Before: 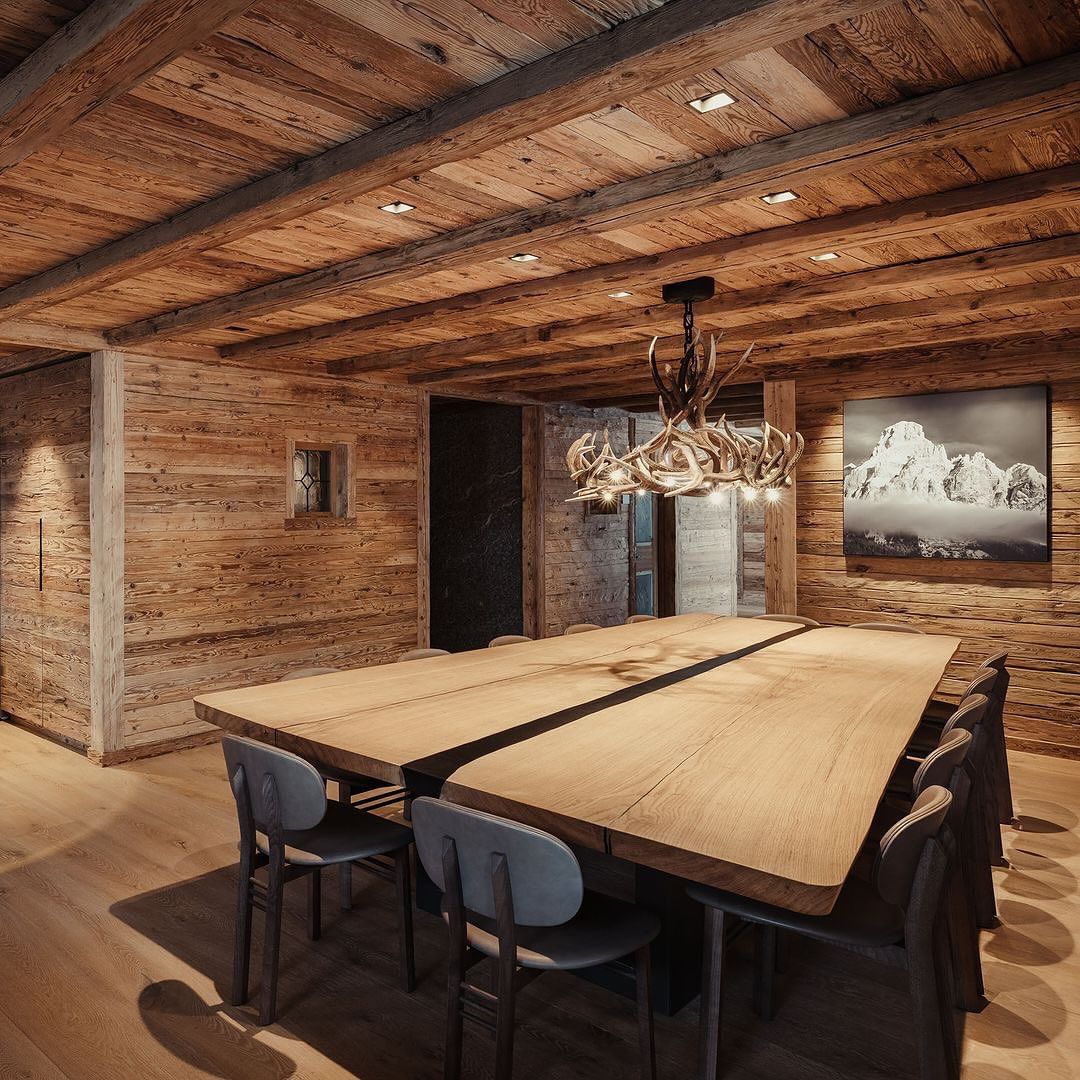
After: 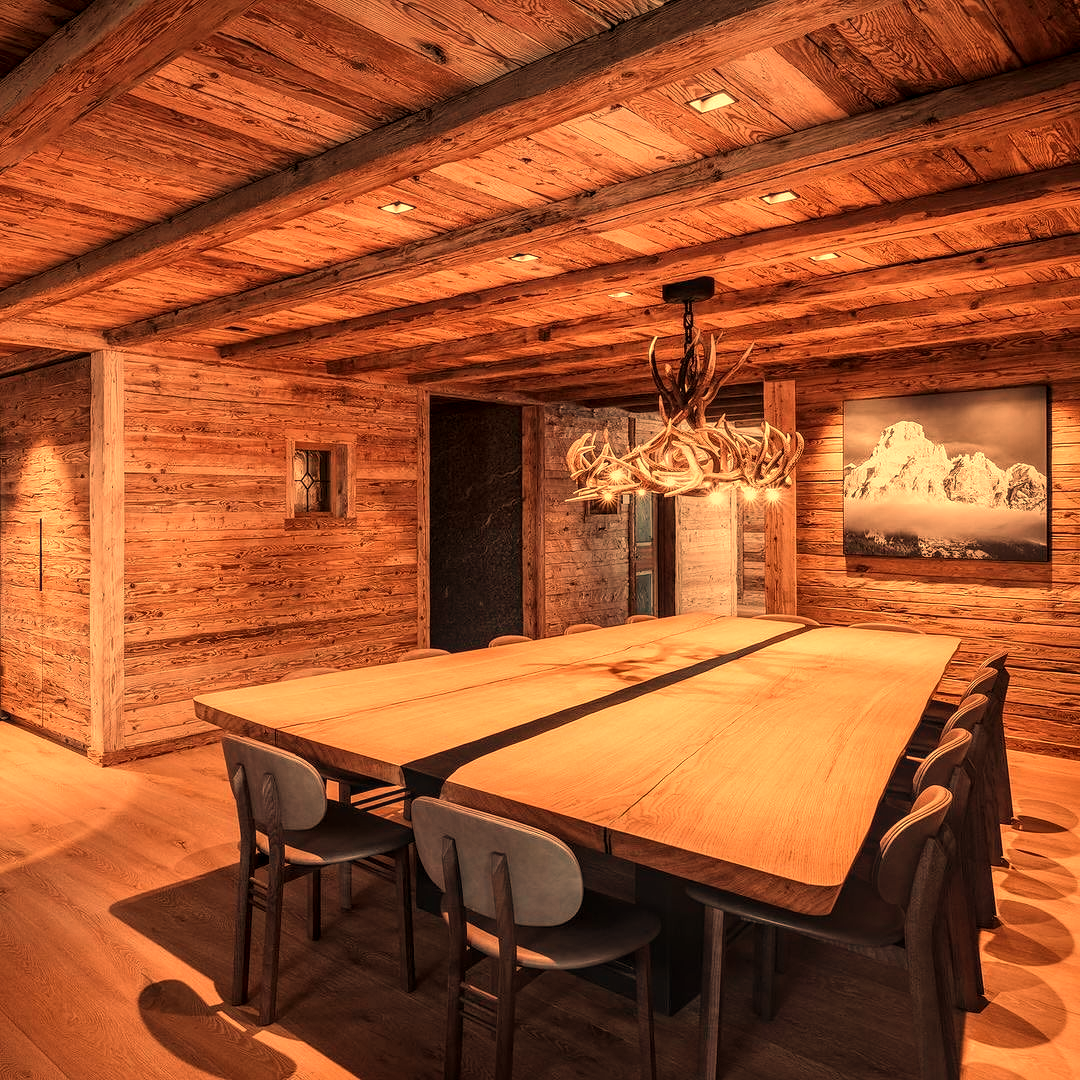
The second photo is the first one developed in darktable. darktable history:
local contrast: on, module defaults
white balance: red 1.467, blue 0.684
